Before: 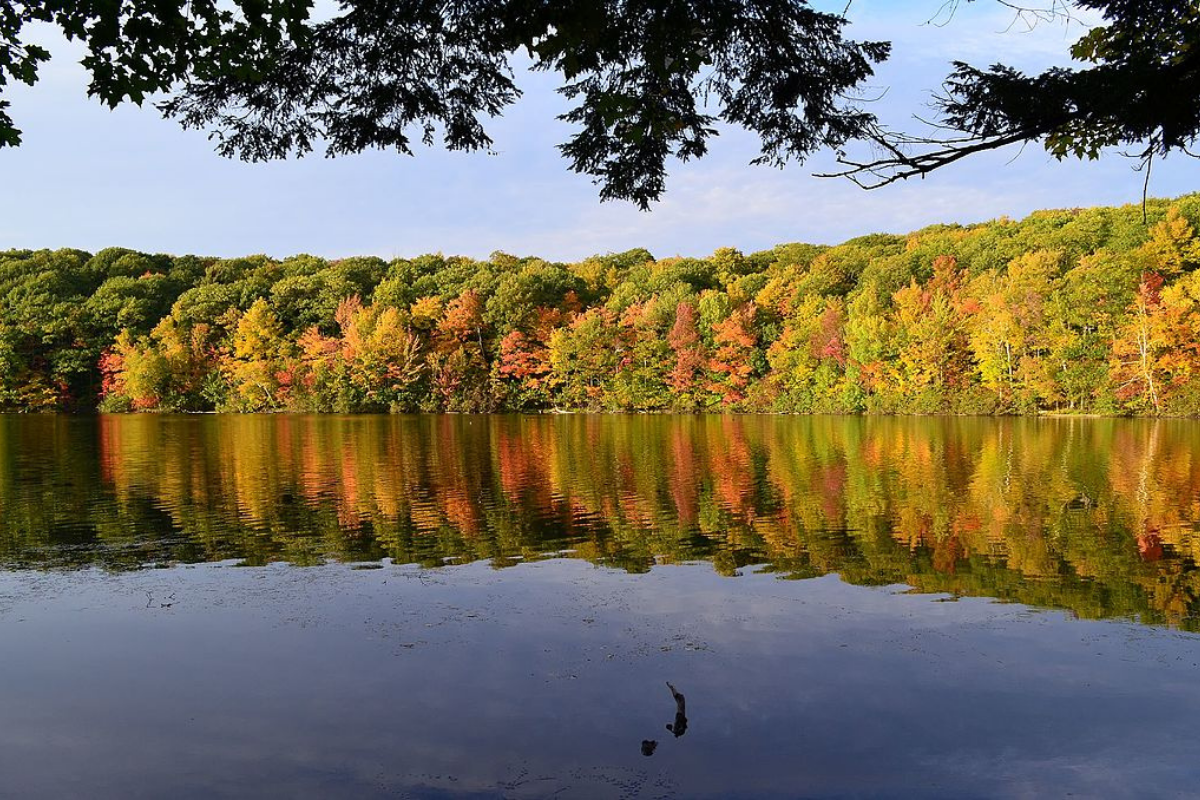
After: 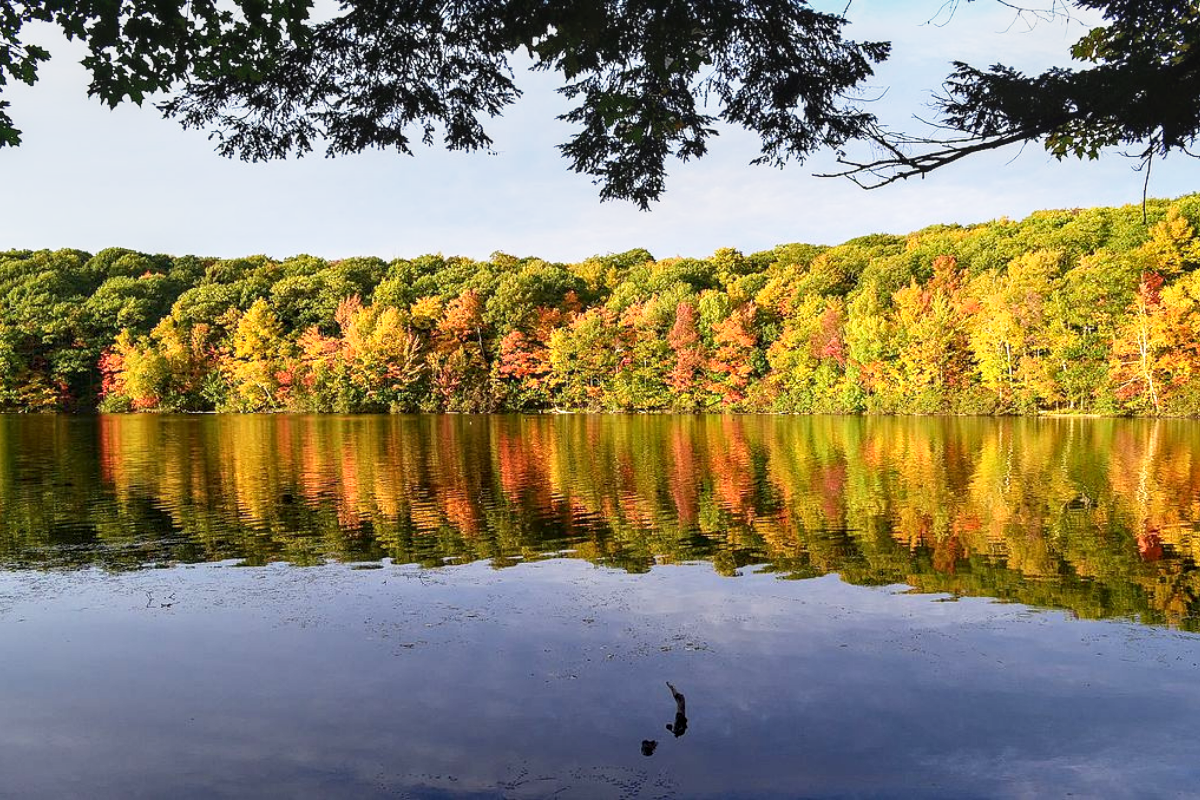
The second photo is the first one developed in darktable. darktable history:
local contrast: on, module defaults
base curve: curves: ch0 [(0, 0) (0.579, 0.807) (1, 1)], preserve colors none
